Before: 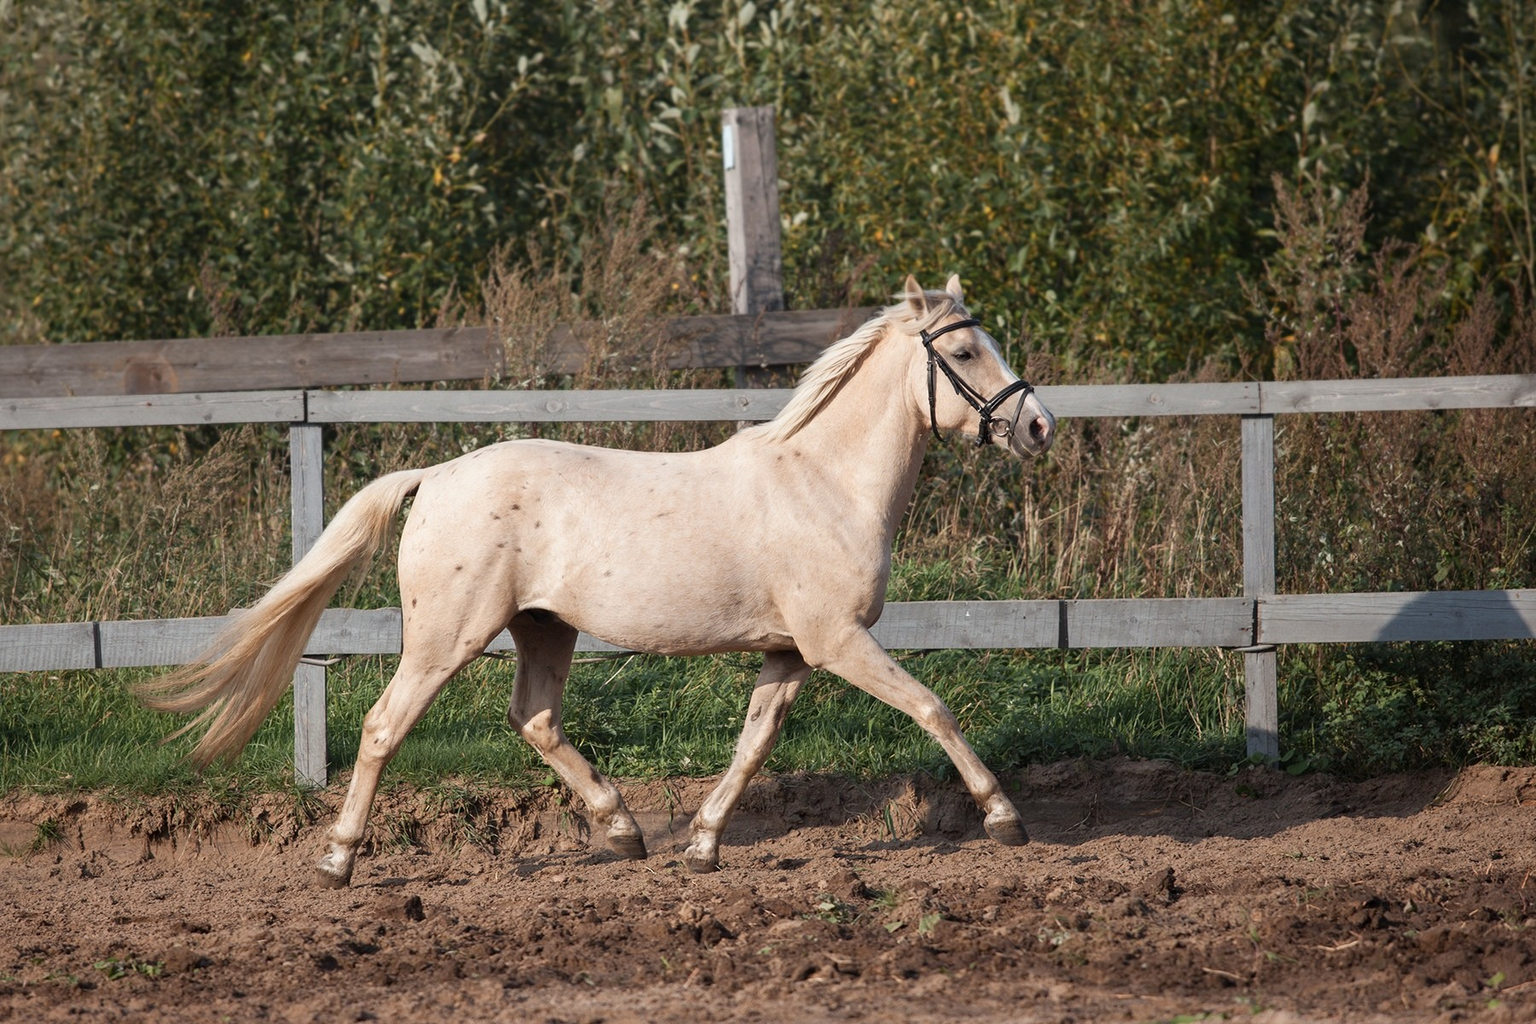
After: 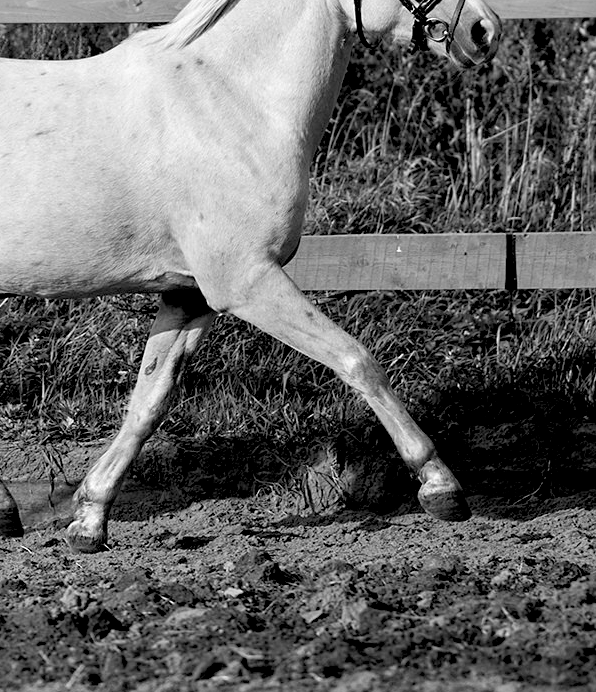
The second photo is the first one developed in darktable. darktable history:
crop: left 40.878%, top 39.176%, right 25.993%, bottom 3.081%
monochrome: on, module defaults
rgb levels: levels [[0.034, 0.472, 0.904], [0, 0.5, 1], [0, 0.5, 1]]
sharpen: amount 0.2
